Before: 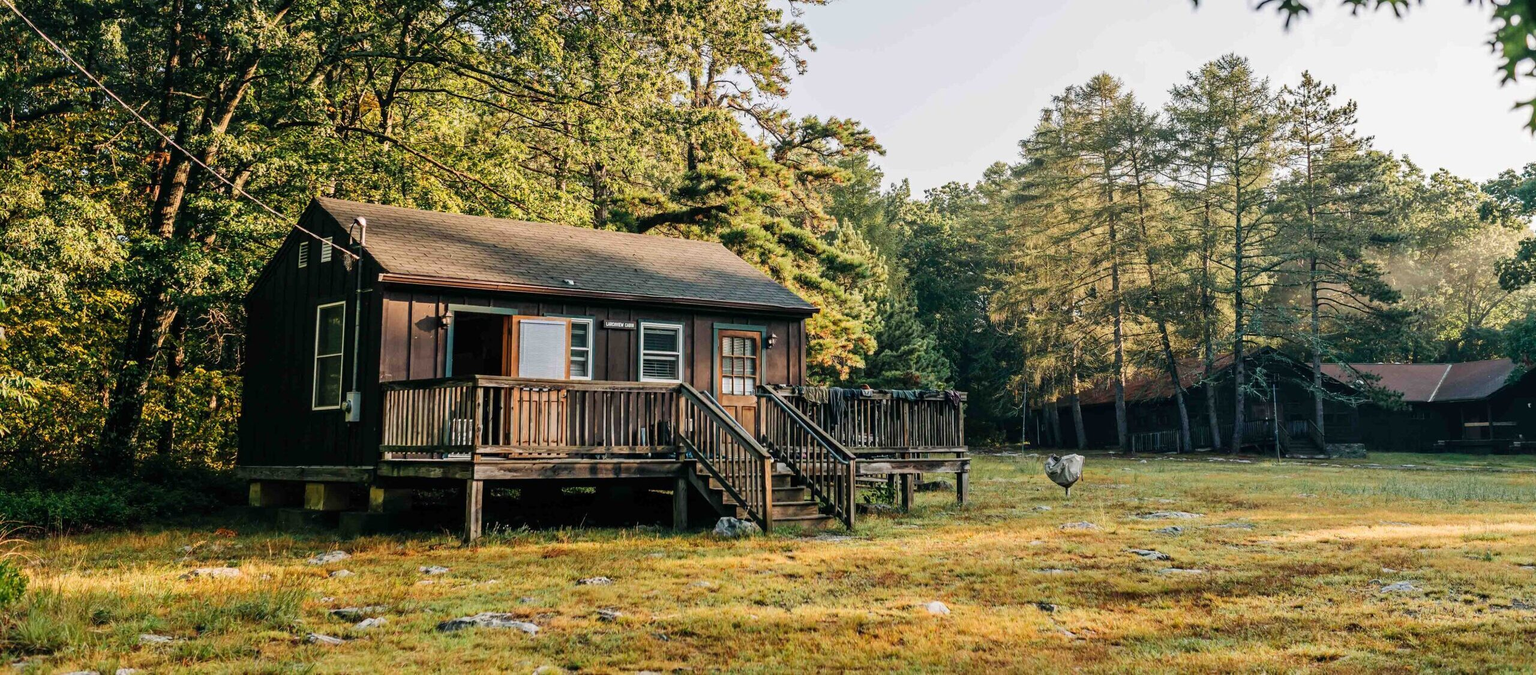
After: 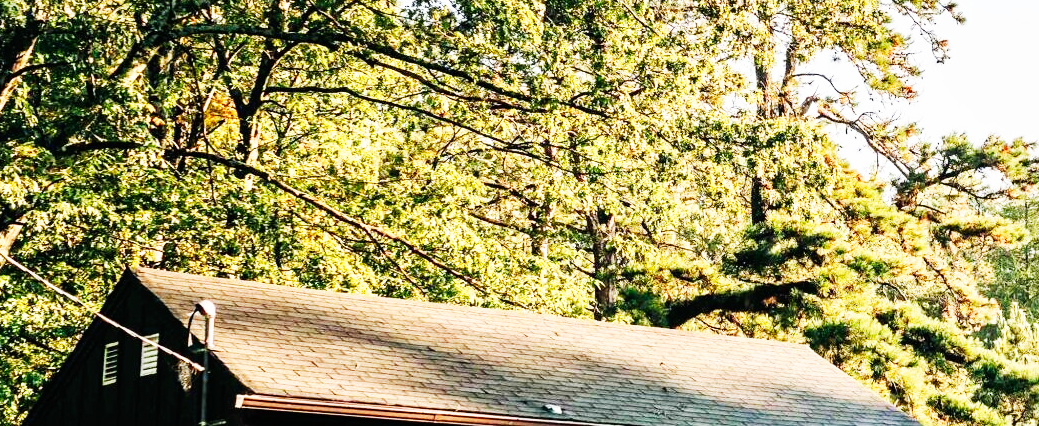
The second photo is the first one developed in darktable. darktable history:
crop: left 15.452%, top 5.459%, right 43.956%, bottom 56.62%
contrast brightness saturation: saturation -0.05
base curve: curves: ch0 [(0, 0) (0.007, 0.004) (0.027, 0.03) (0.046, 0.07) (0.207, 0.54) (0.442, 0.872) (0.673, 0.972) (1, 1)], preserve colors none
